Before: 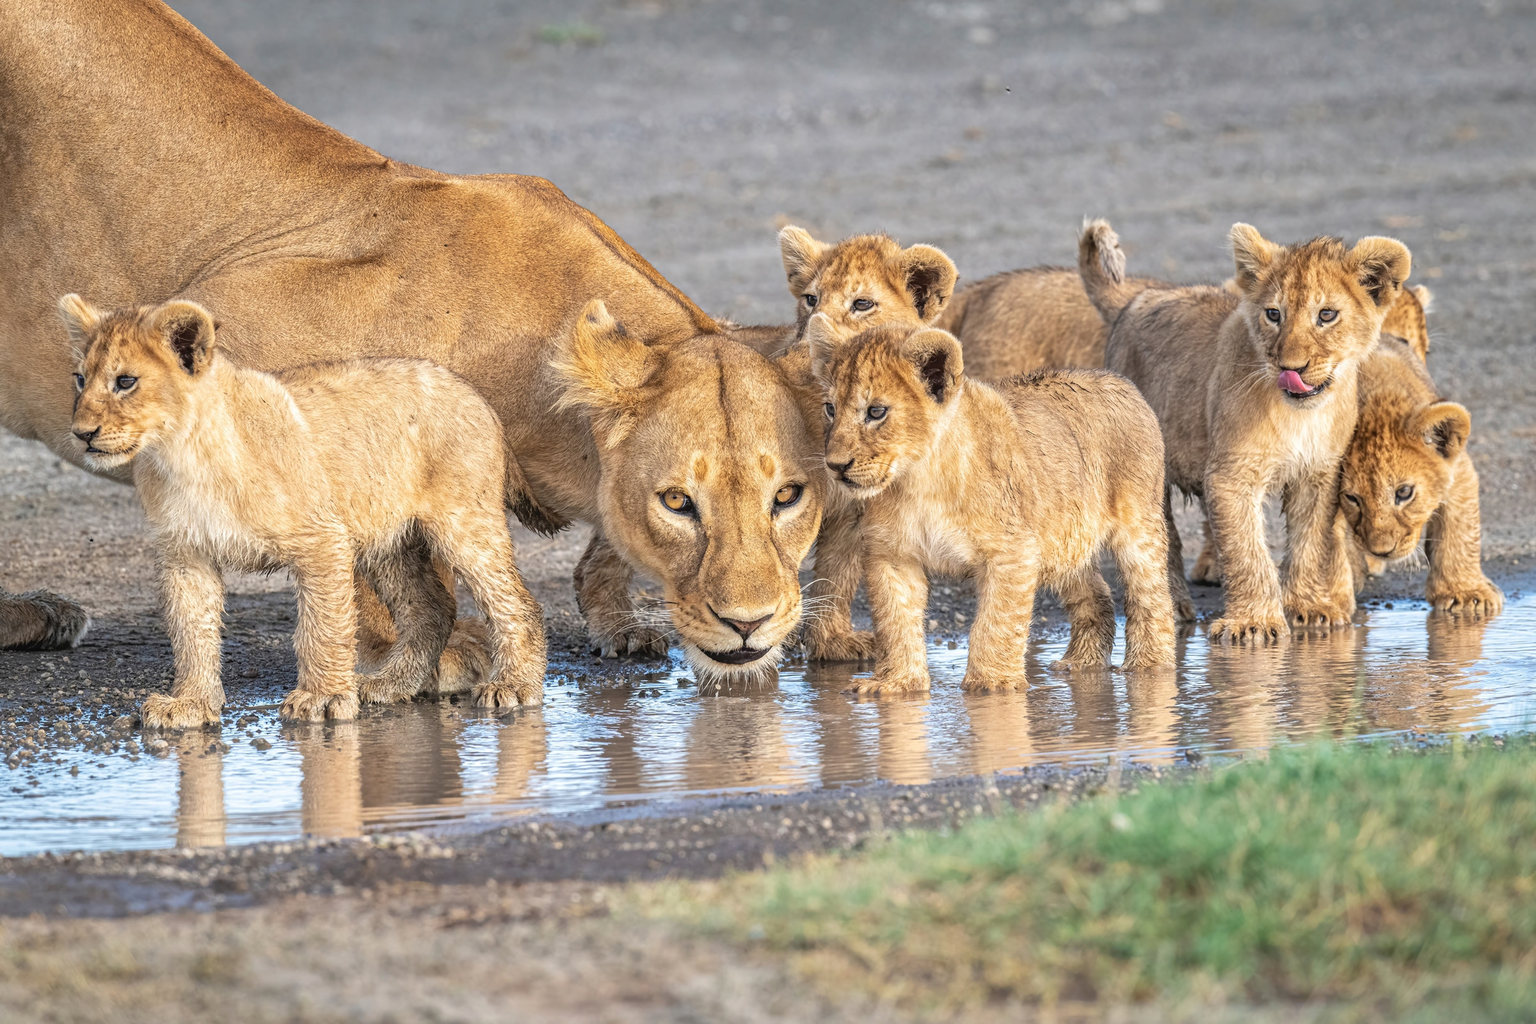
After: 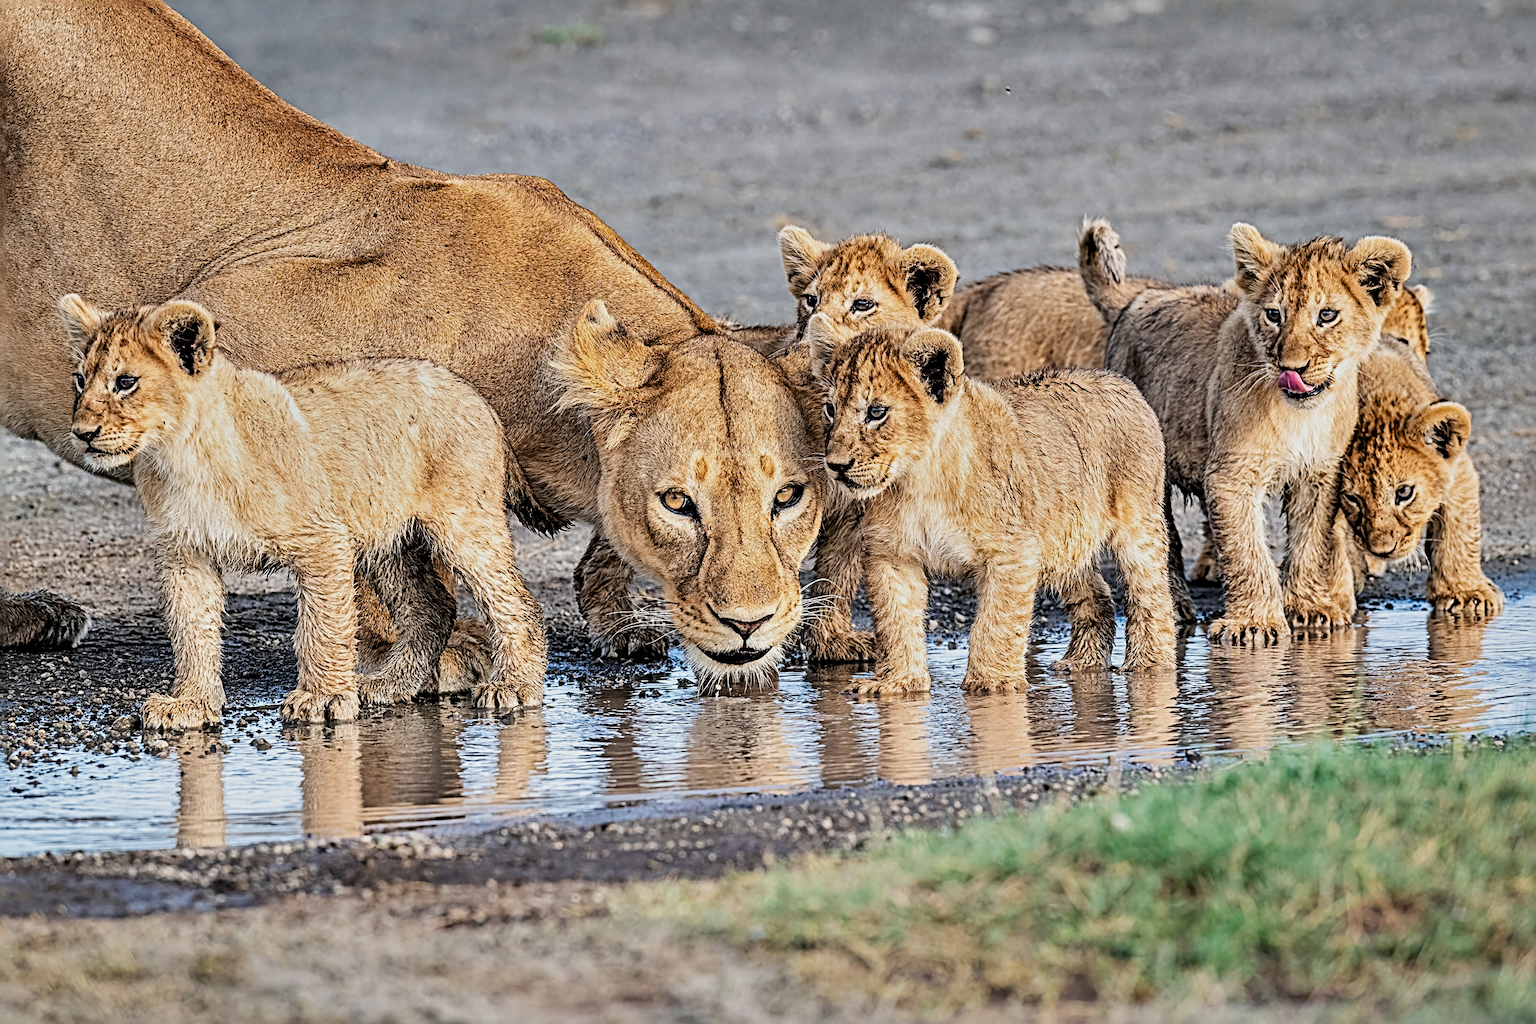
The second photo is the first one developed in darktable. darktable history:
filmic rgb: black relative exposure -7.65 EV, white relative exposure 4.56 EV, threshold 5.97 EV, hardness 3.61, enable highlight reconstruction true
contrast equalizer: y [[0.6 ×6], [0.55 ×6], [0 ×6], [0 ×6], [0 ×6]]
sharpen: radius 3.664, amount 0.92
shadows and highlights: low approximation 0.01, soften with gaussian
